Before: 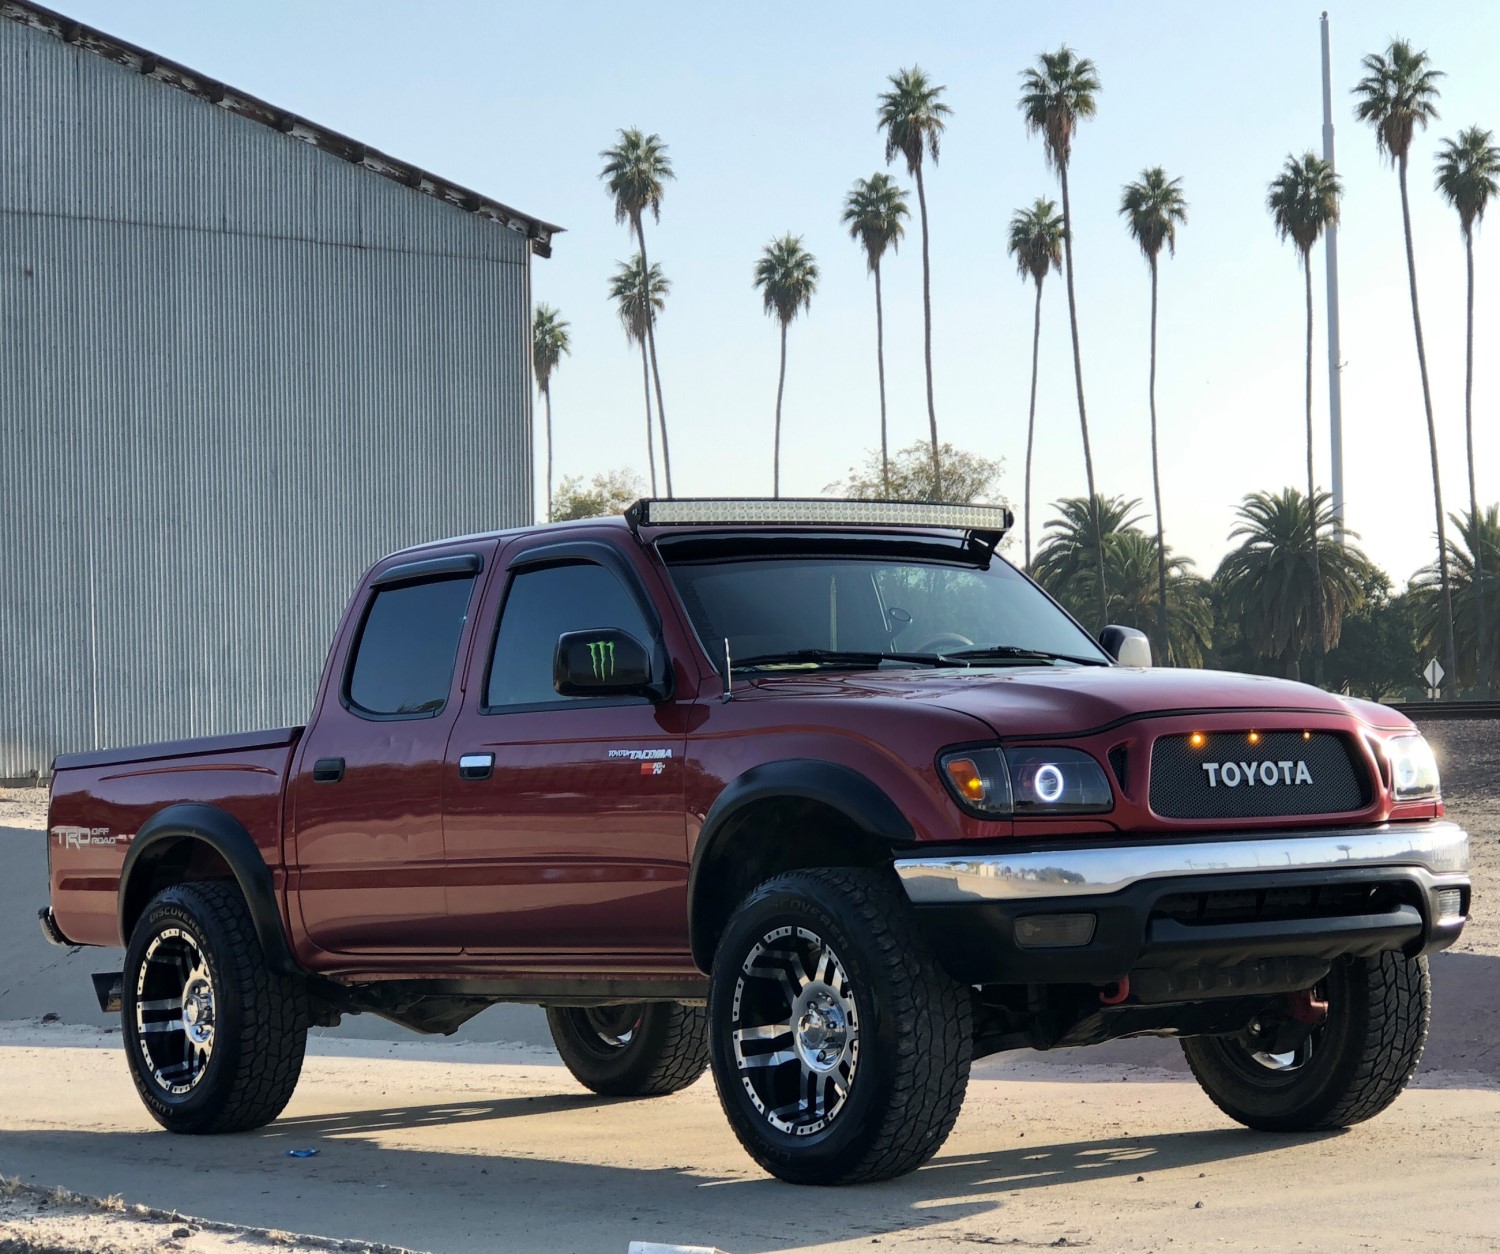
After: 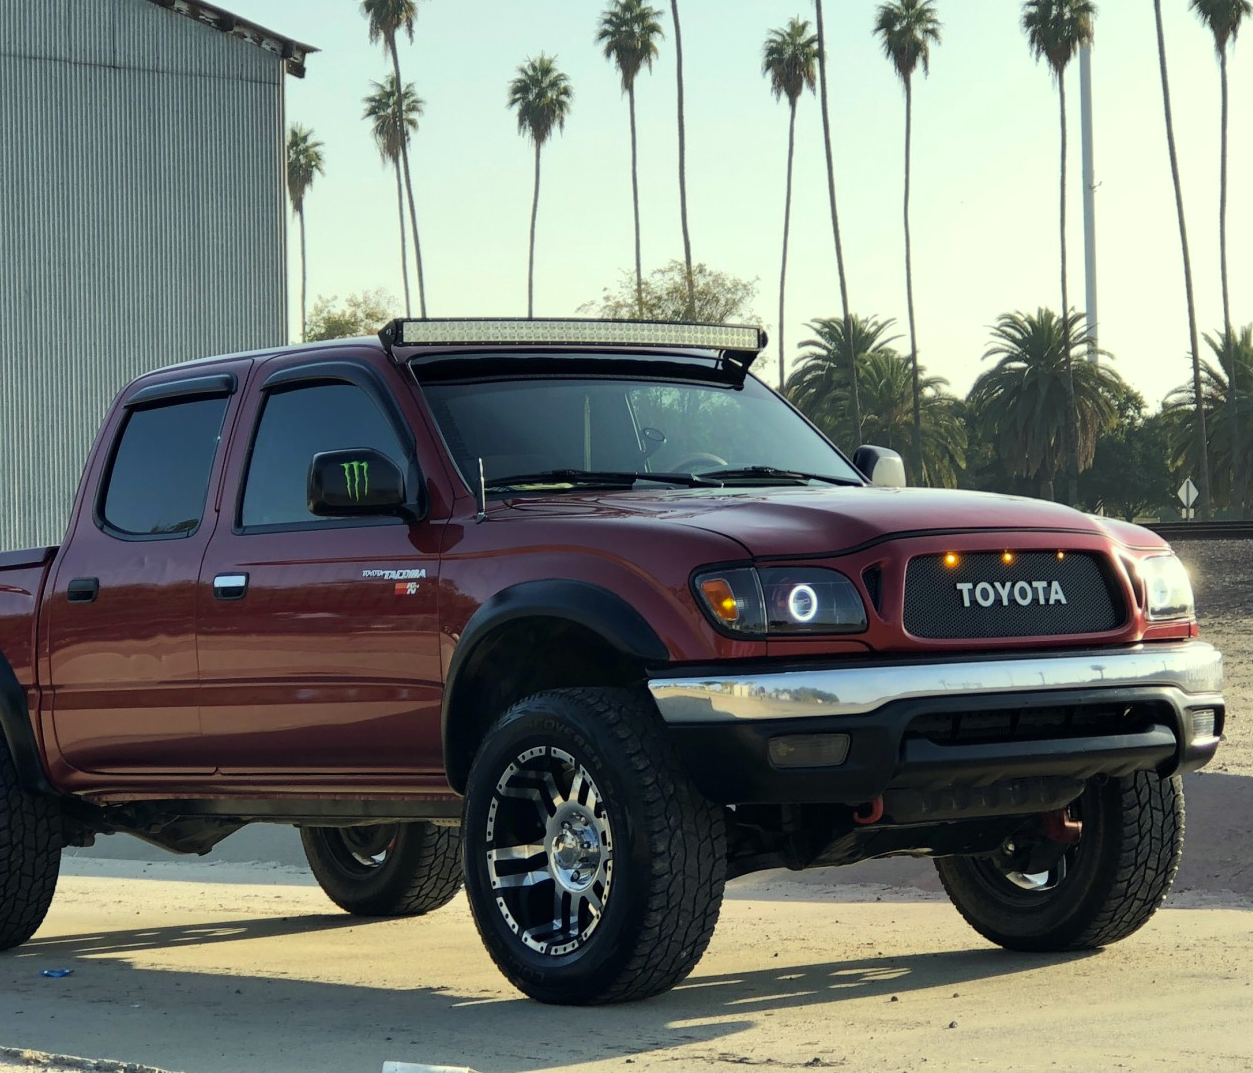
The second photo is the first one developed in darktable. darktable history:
crop: left 16.412%, top 14.41%
color correction: highlights a* -5.8, highlights b* 11
